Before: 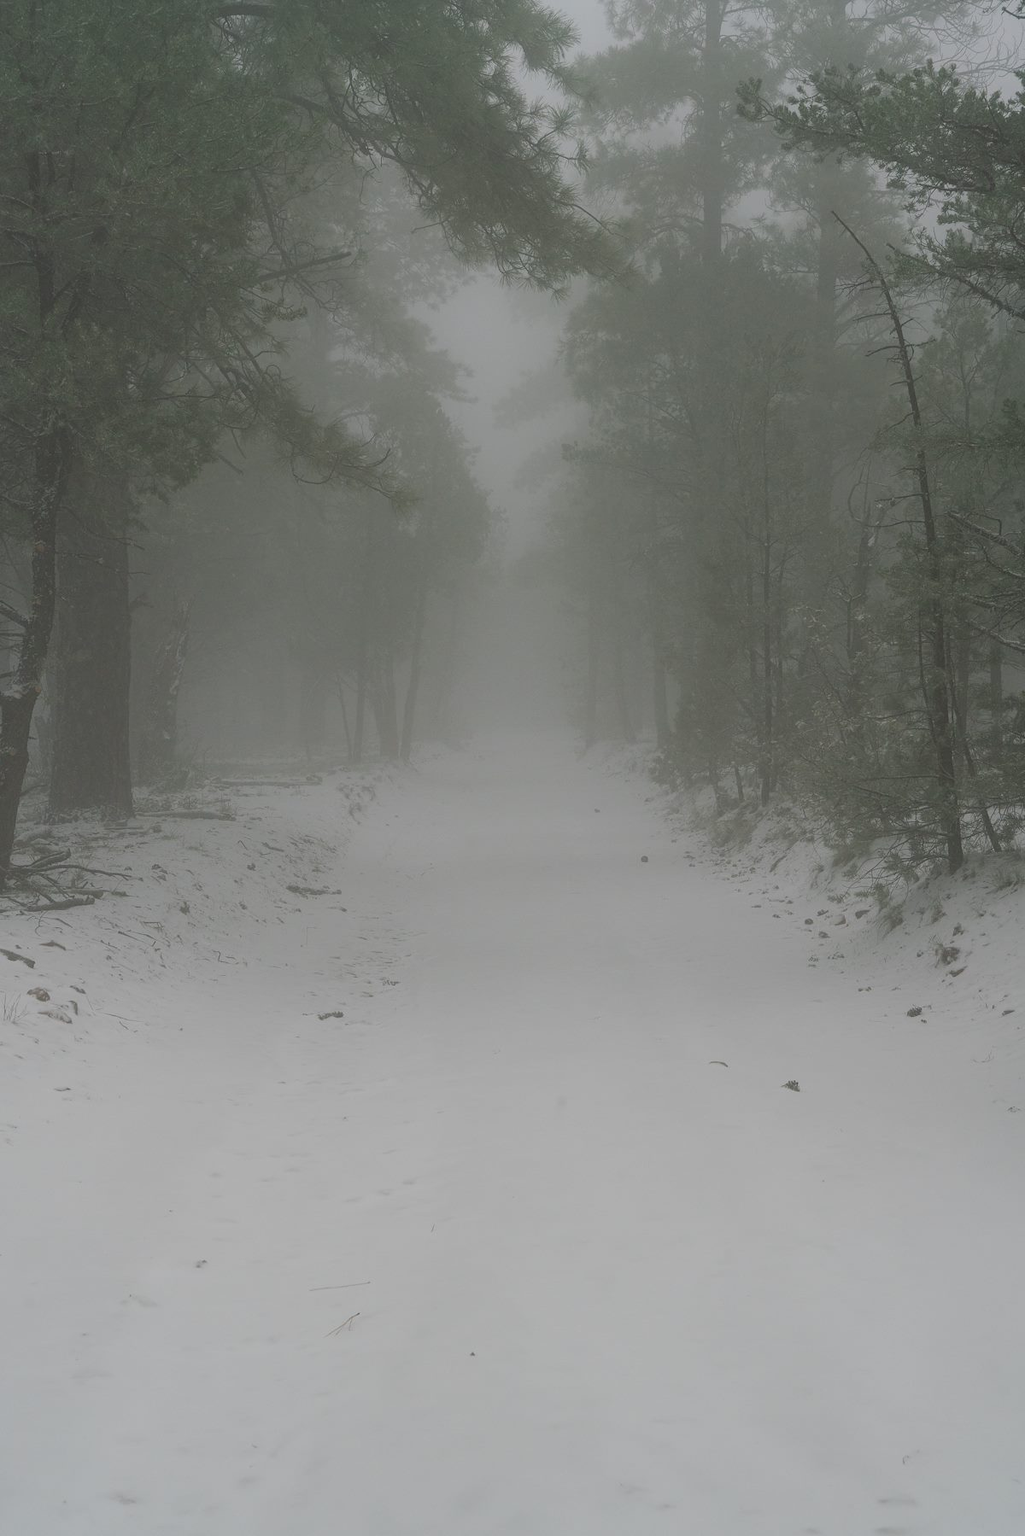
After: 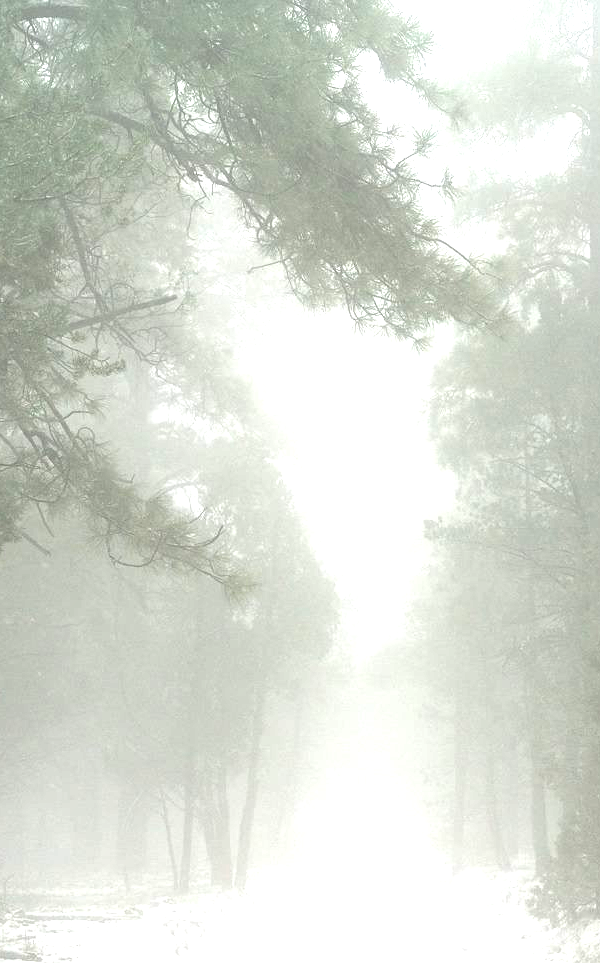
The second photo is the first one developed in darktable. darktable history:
exposure: black level correction 0, exposure 2.138 EV, compensate exposure bias true, compensate highlight preservation false
crop: left 19.556%, right 30.401%, bottom 46.458%
local contrast: detail 130%
contrast brightness saturation: contrast 0.01, saturation -0.05
